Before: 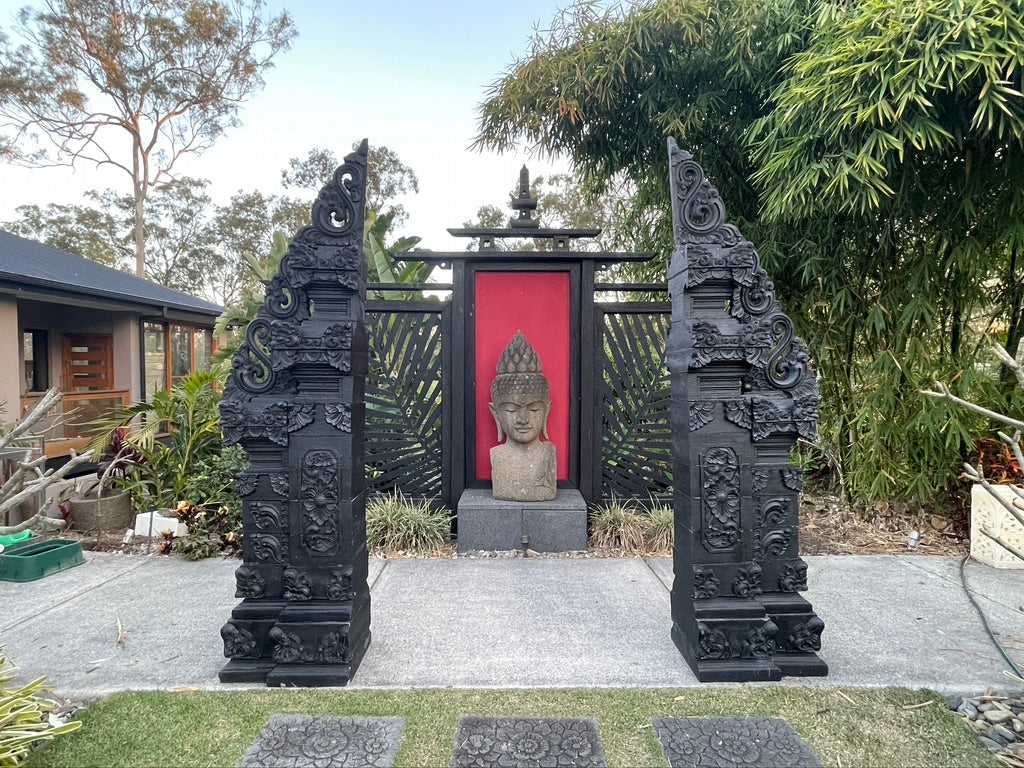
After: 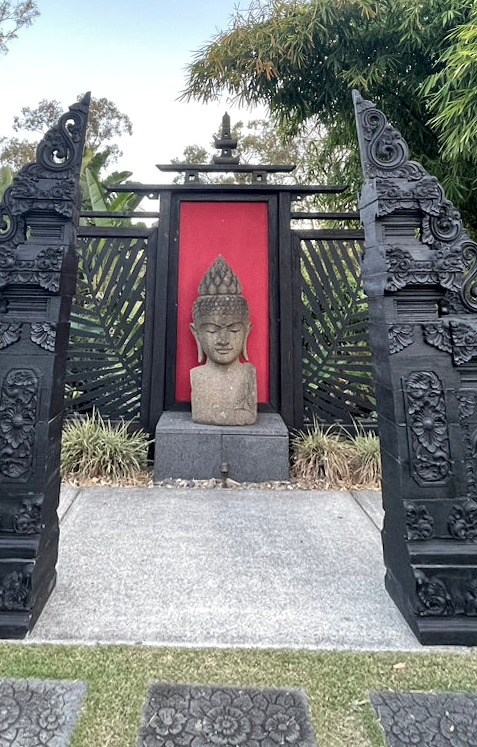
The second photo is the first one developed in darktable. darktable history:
crop and rotate: left 22.516%, right 21.234%
rotate and perspective: rotation 0.72°, lens shift (vertical) -0.352, lens shift (horizontal) -0.051, crop left 0.152, crop right 0.859, crop top 0.019, crop bottom 0.964
local contrast: mode bilateral grid, contrast 20, coarseness 50, detail 132%, midtone range 0.2
